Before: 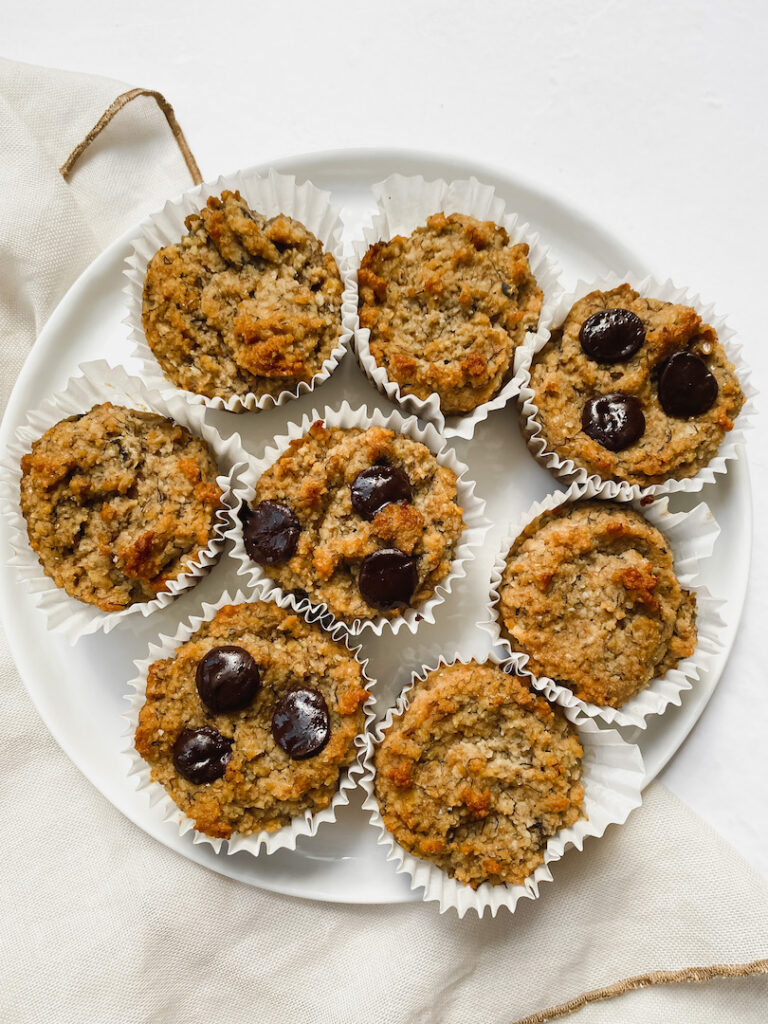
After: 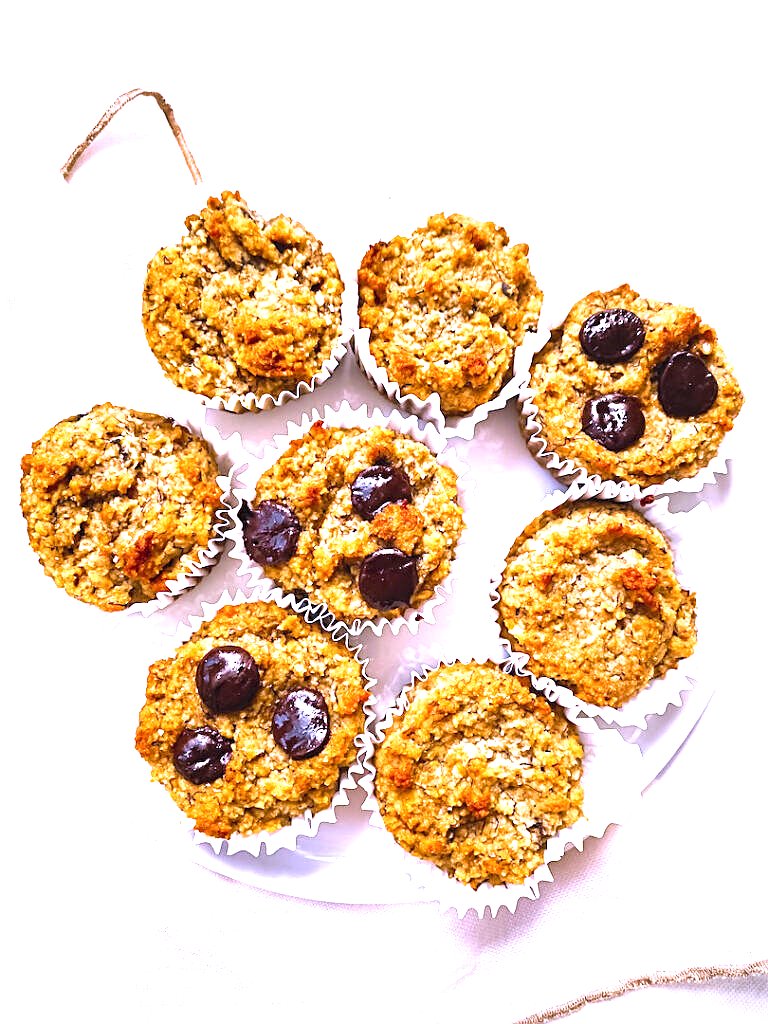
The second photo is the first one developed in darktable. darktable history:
exposure: black level correction 0, exposure 1.675 EV, compensate exposure bias true, compensate highlight preservation false
color balance rgb: perceptual saturation grading › global saturation 30%, global vibrance 20%
white balance: red 0.967, blue 1.119, emerald 0.756
vignetting: on, module defaults
local contrast: highlights 100%, shadows 100%, detail 120%, midtone range 0.2
color correction: highlights a* 15.03, highlights b* -25.07
sharpen: on, module defaults
